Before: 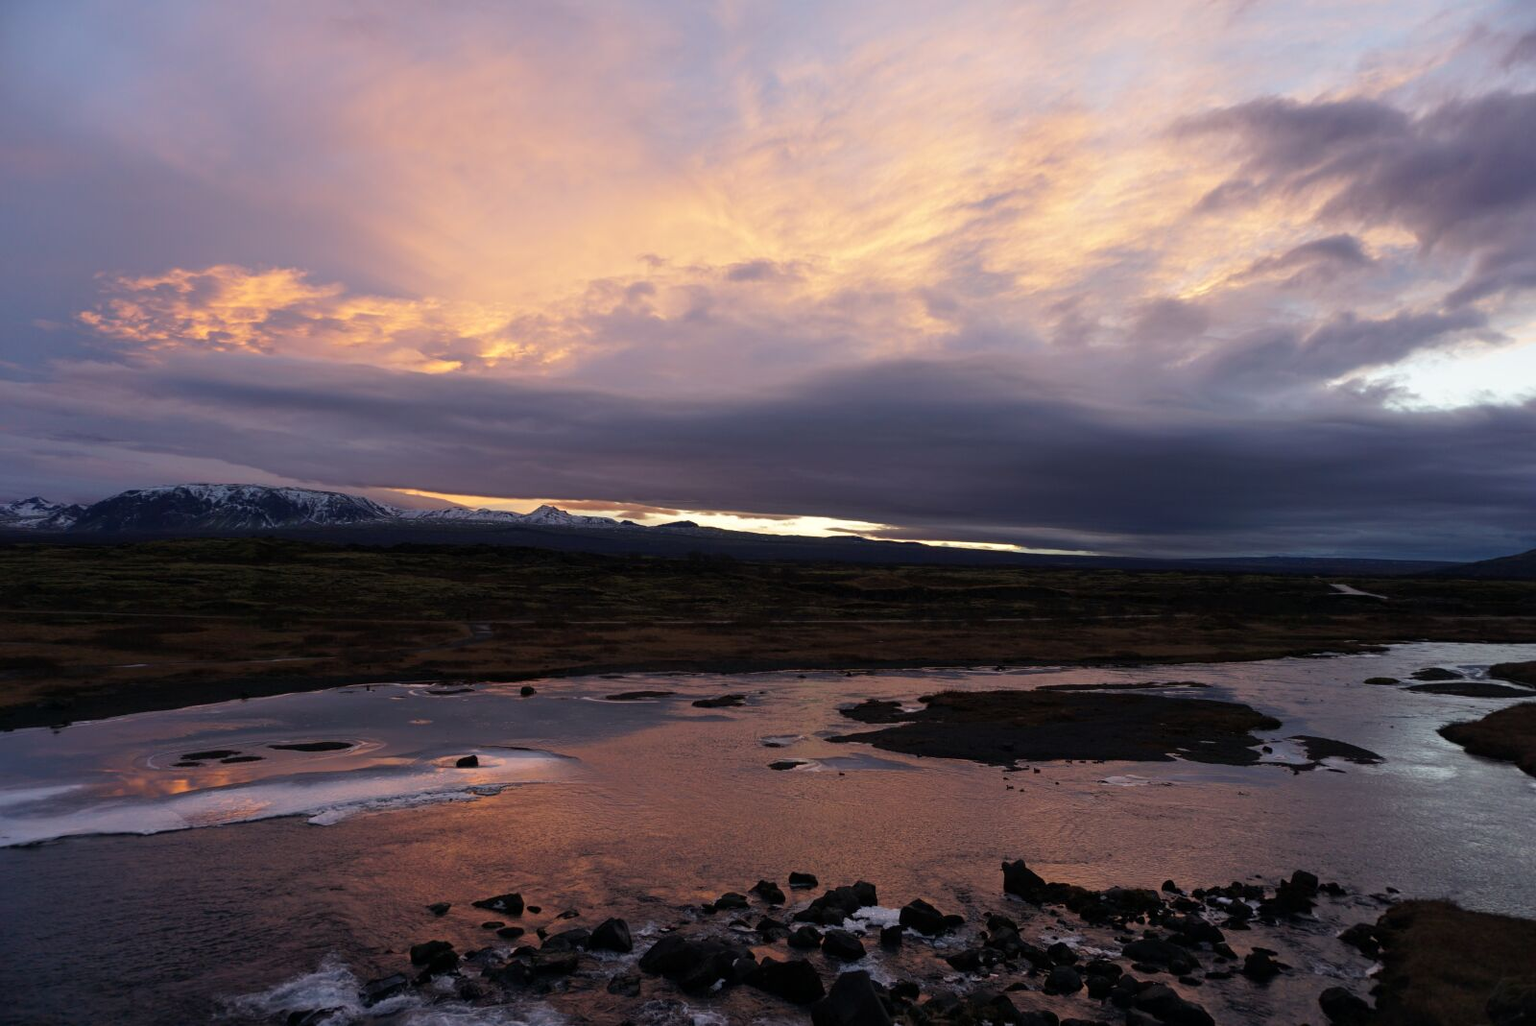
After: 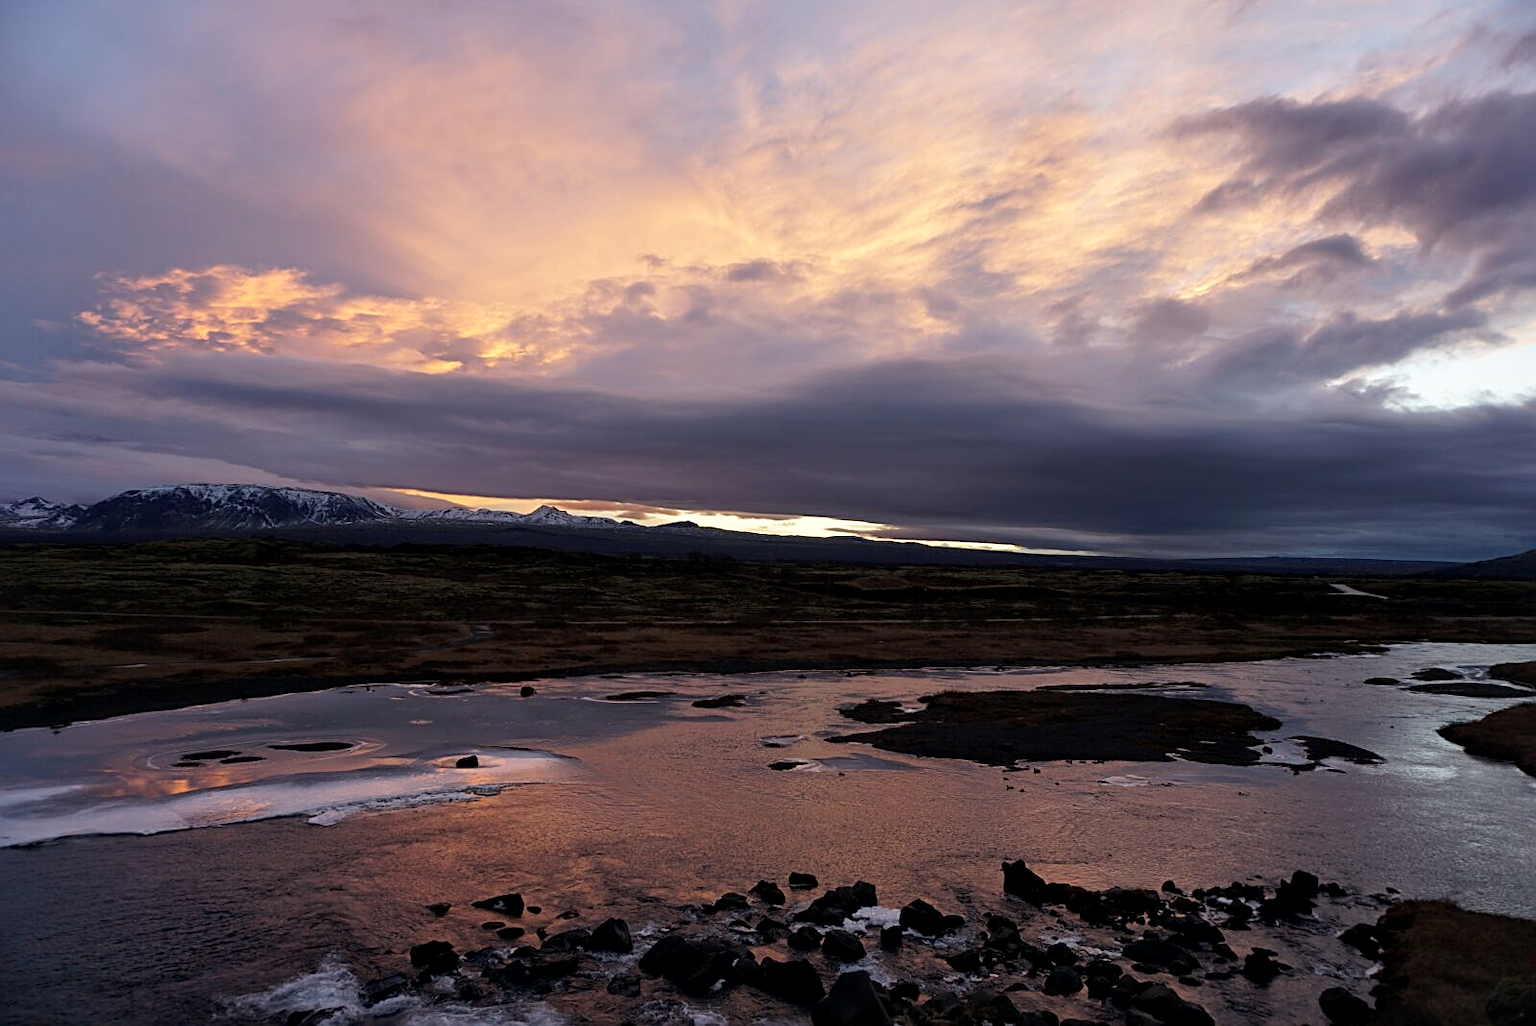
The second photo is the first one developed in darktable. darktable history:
local contrast: mode bilateral grid, contrast 20, coarseness 50, detail 132%, midtone range 0.2
sharpen: on, module defaults
